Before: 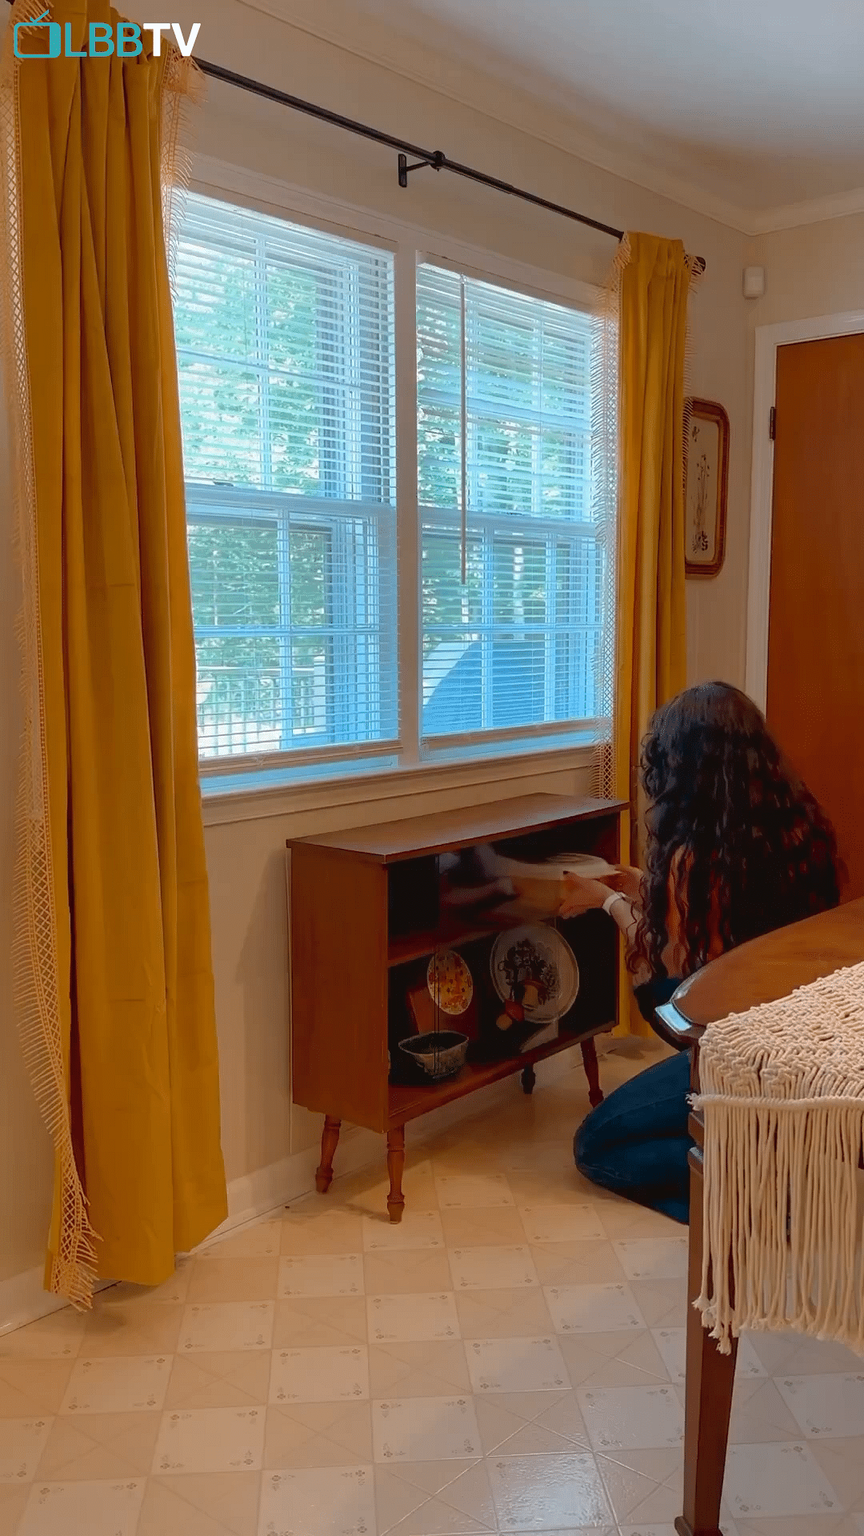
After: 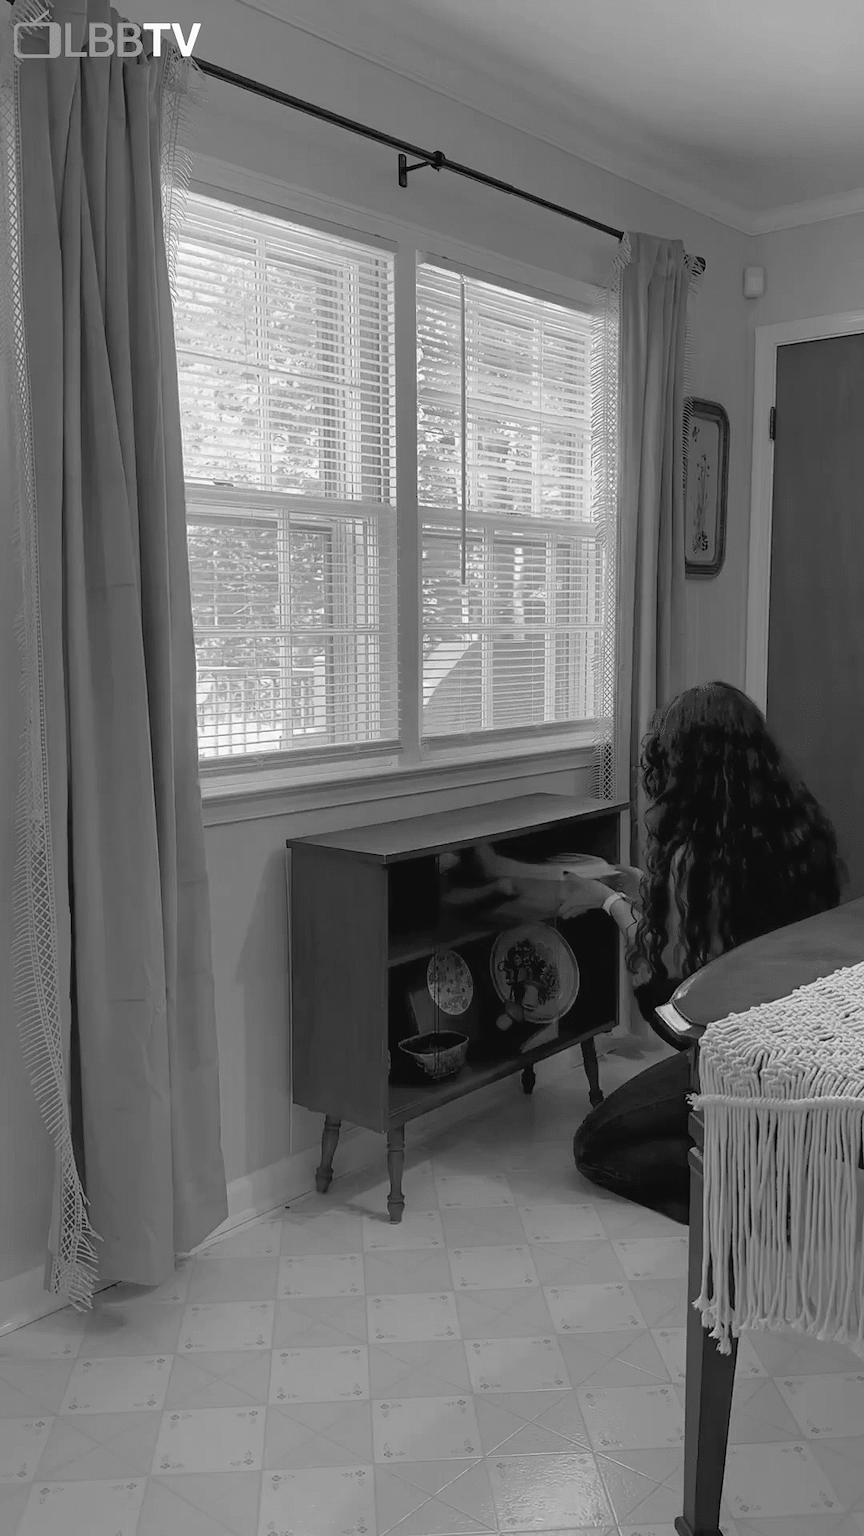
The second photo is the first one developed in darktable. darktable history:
monochrome: a 16.01, b -2.65, highlights 0.52
velvia: on, module defaults
